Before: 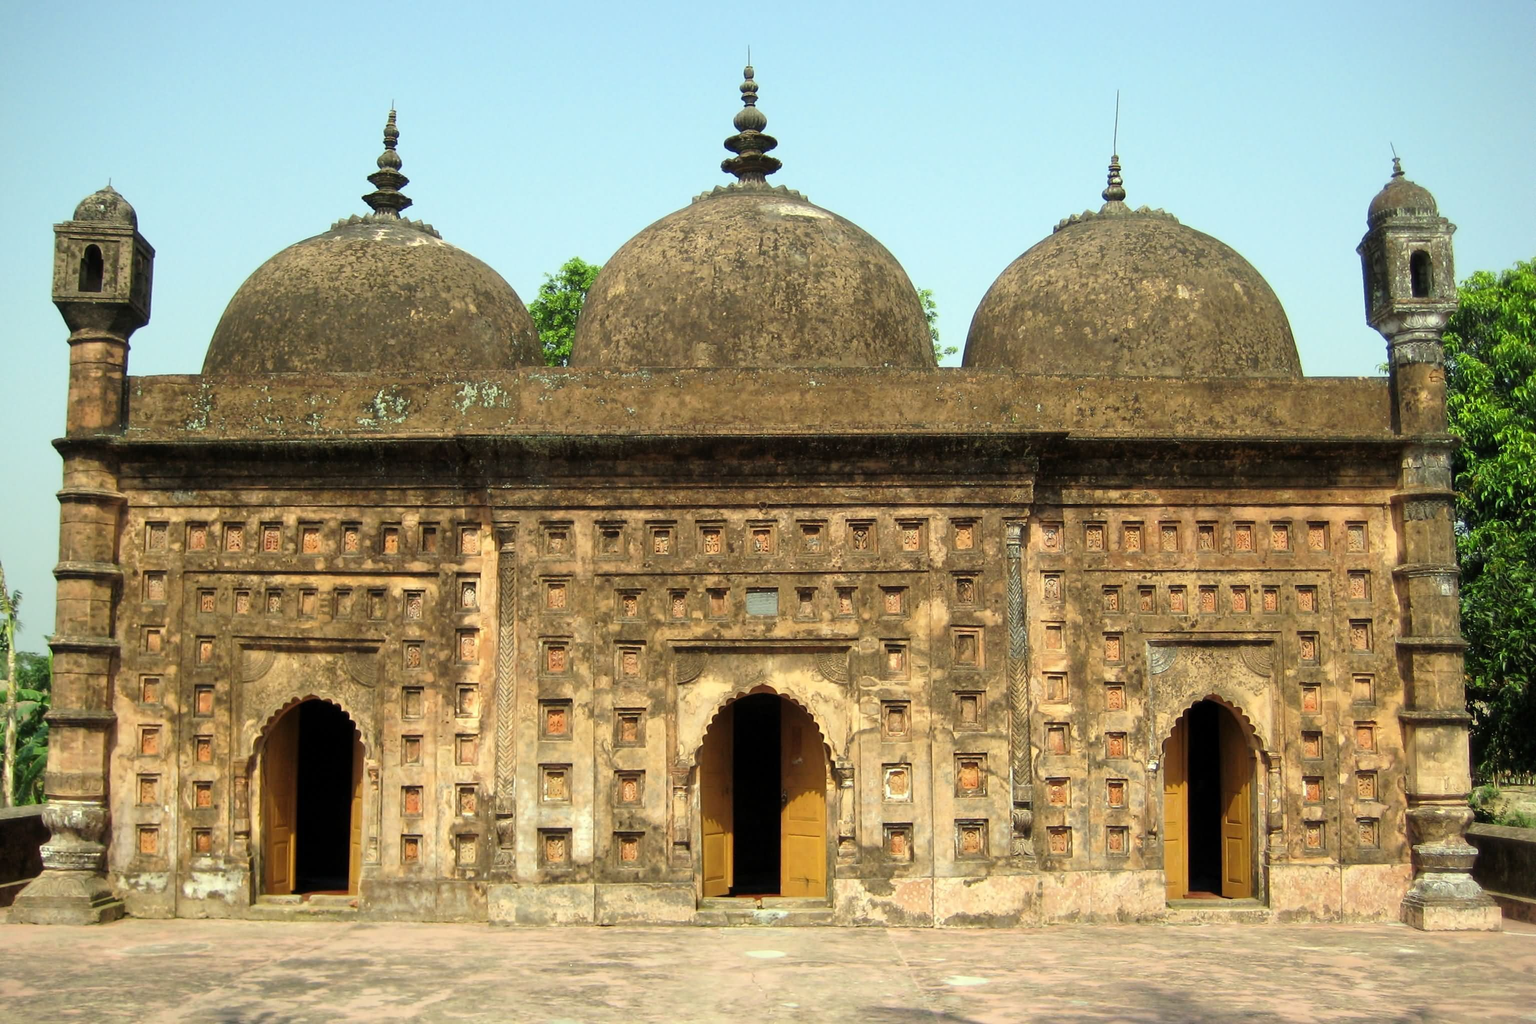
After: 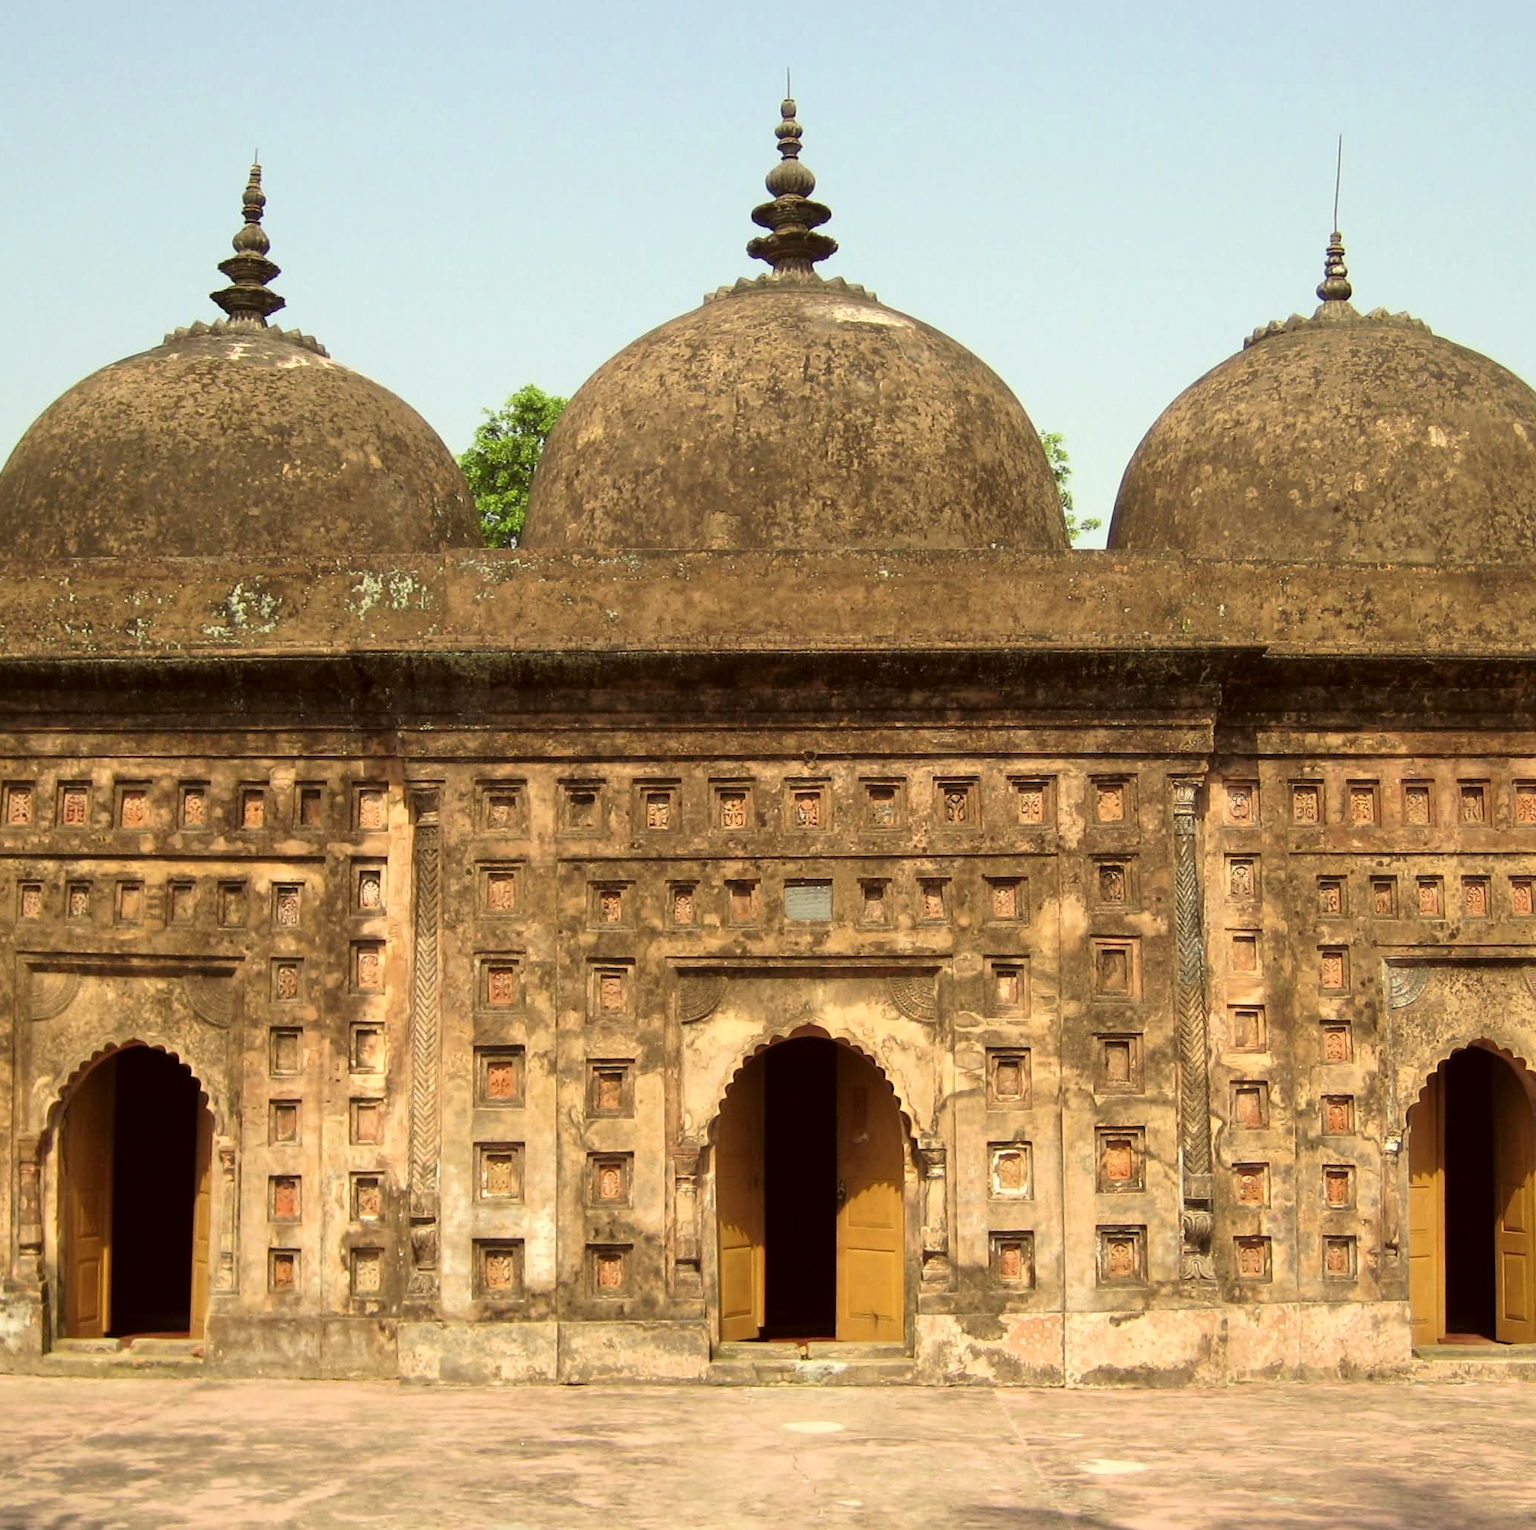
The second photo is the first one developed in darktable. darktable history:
color correction: highlights a* 6.64, highlights b* 7.54, shadows a* 6.29, shadows b* 7.04, saturation 0.89
crop and rotate: left 14.437%, right 18.652%
velvia: strength 15.23%
